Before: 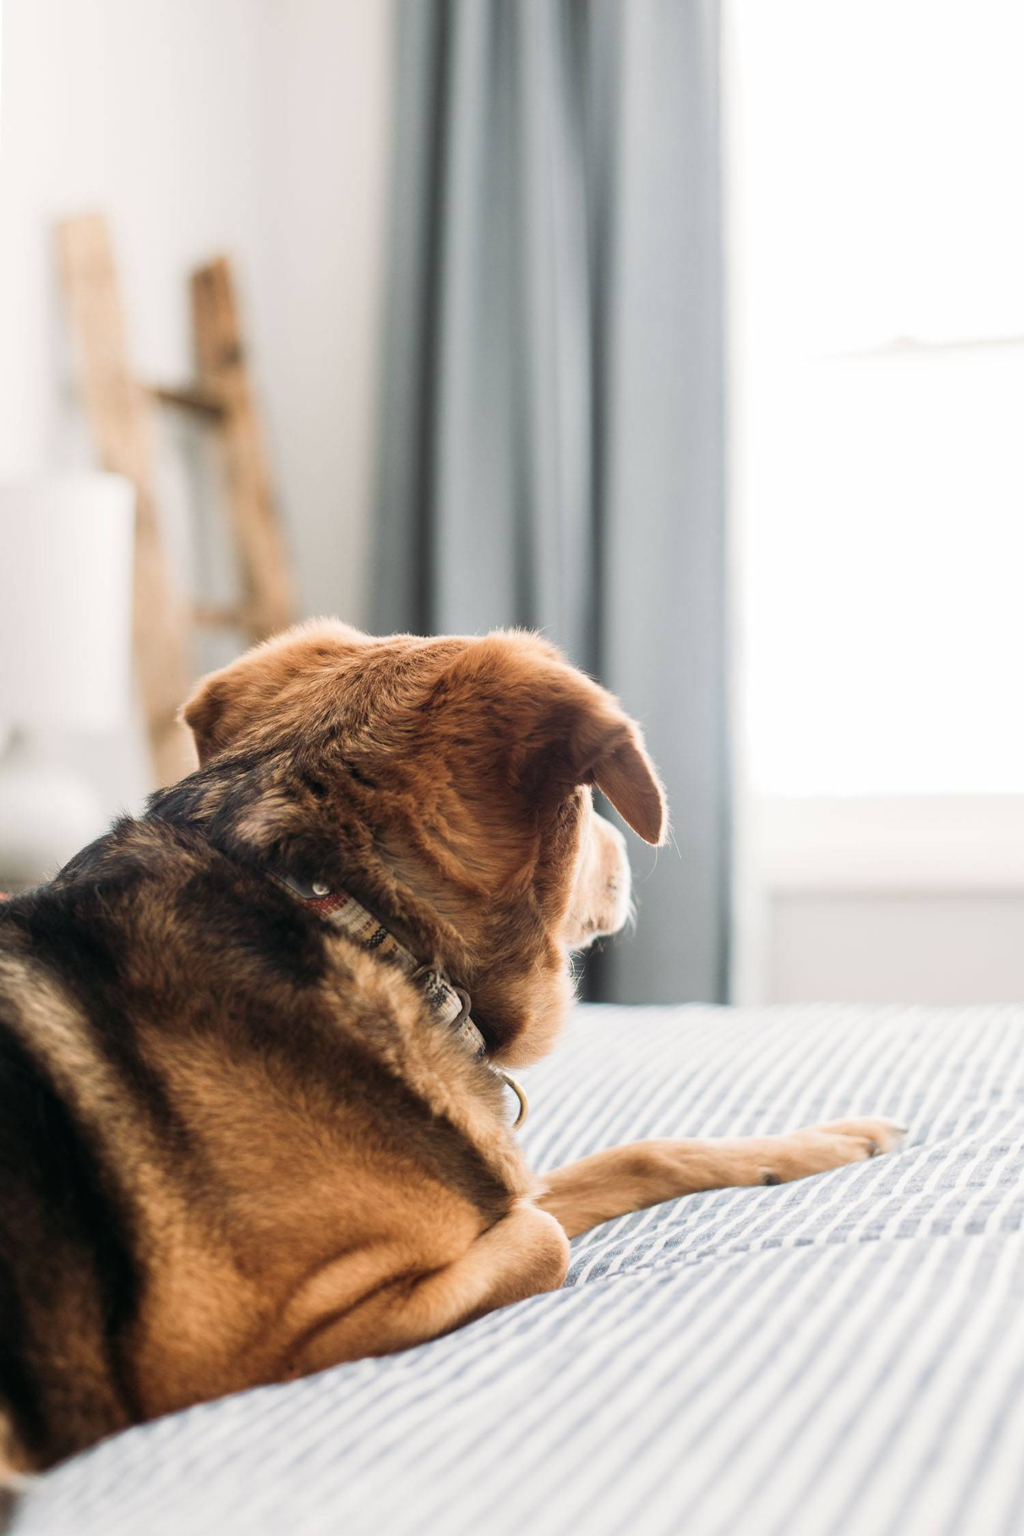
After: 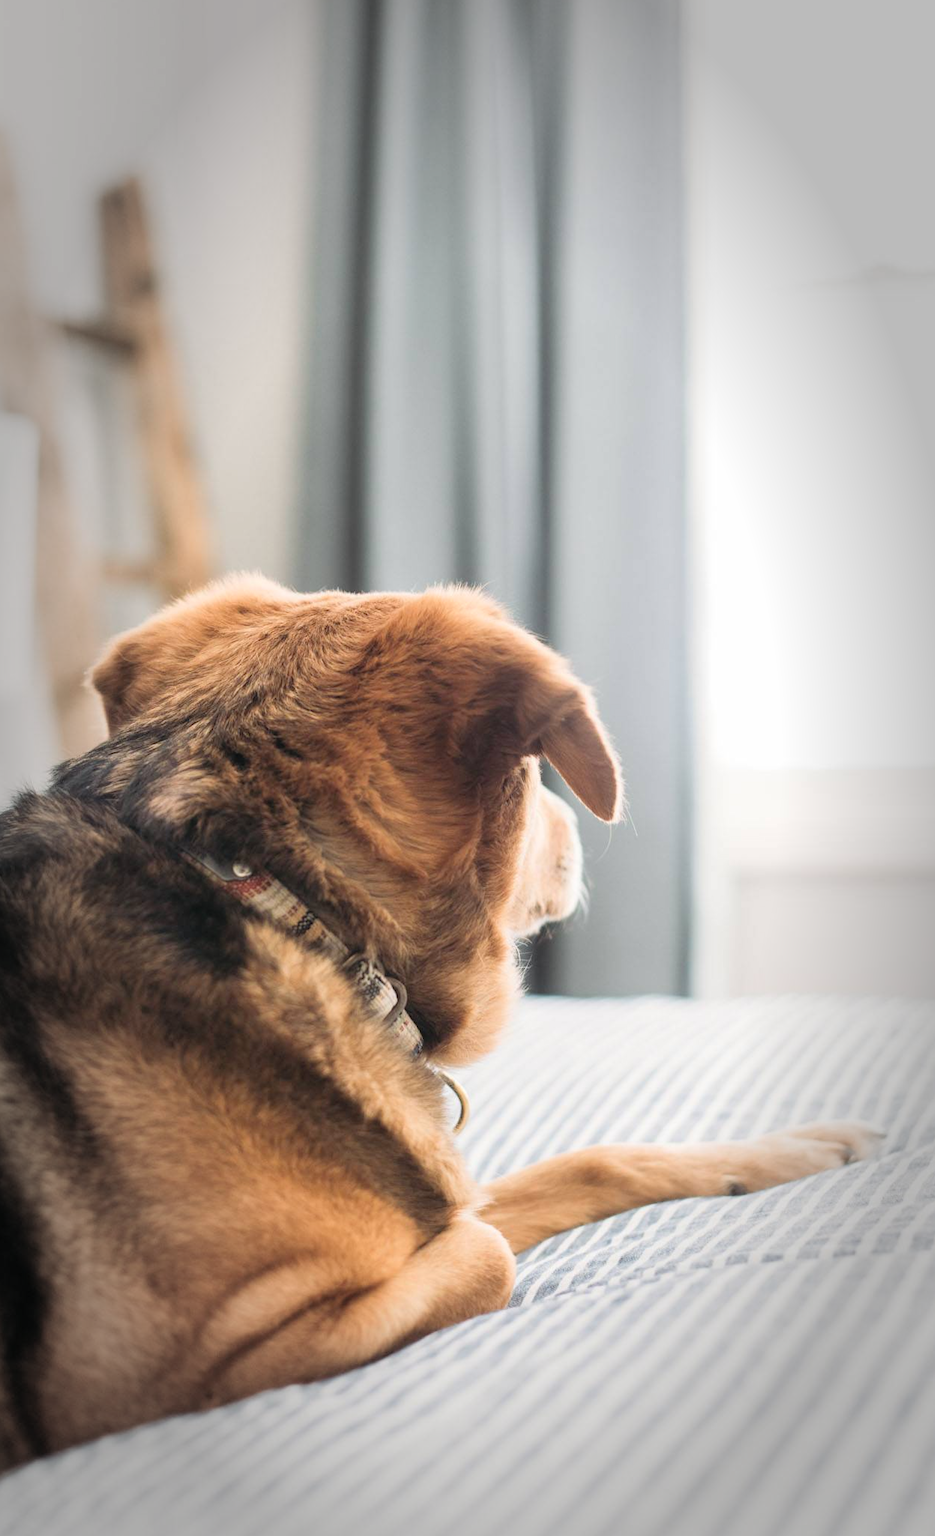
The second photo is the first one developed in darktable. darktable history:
contrast brightness saturation: brightness 0.134
vignetting: fall-off start 66.76%, fall-off radius 39.81%, automatic ratio true, width/height ratio 0.677
crop: left 9.804%, top 6.309%, right 6.919%, bottom 2.55%
